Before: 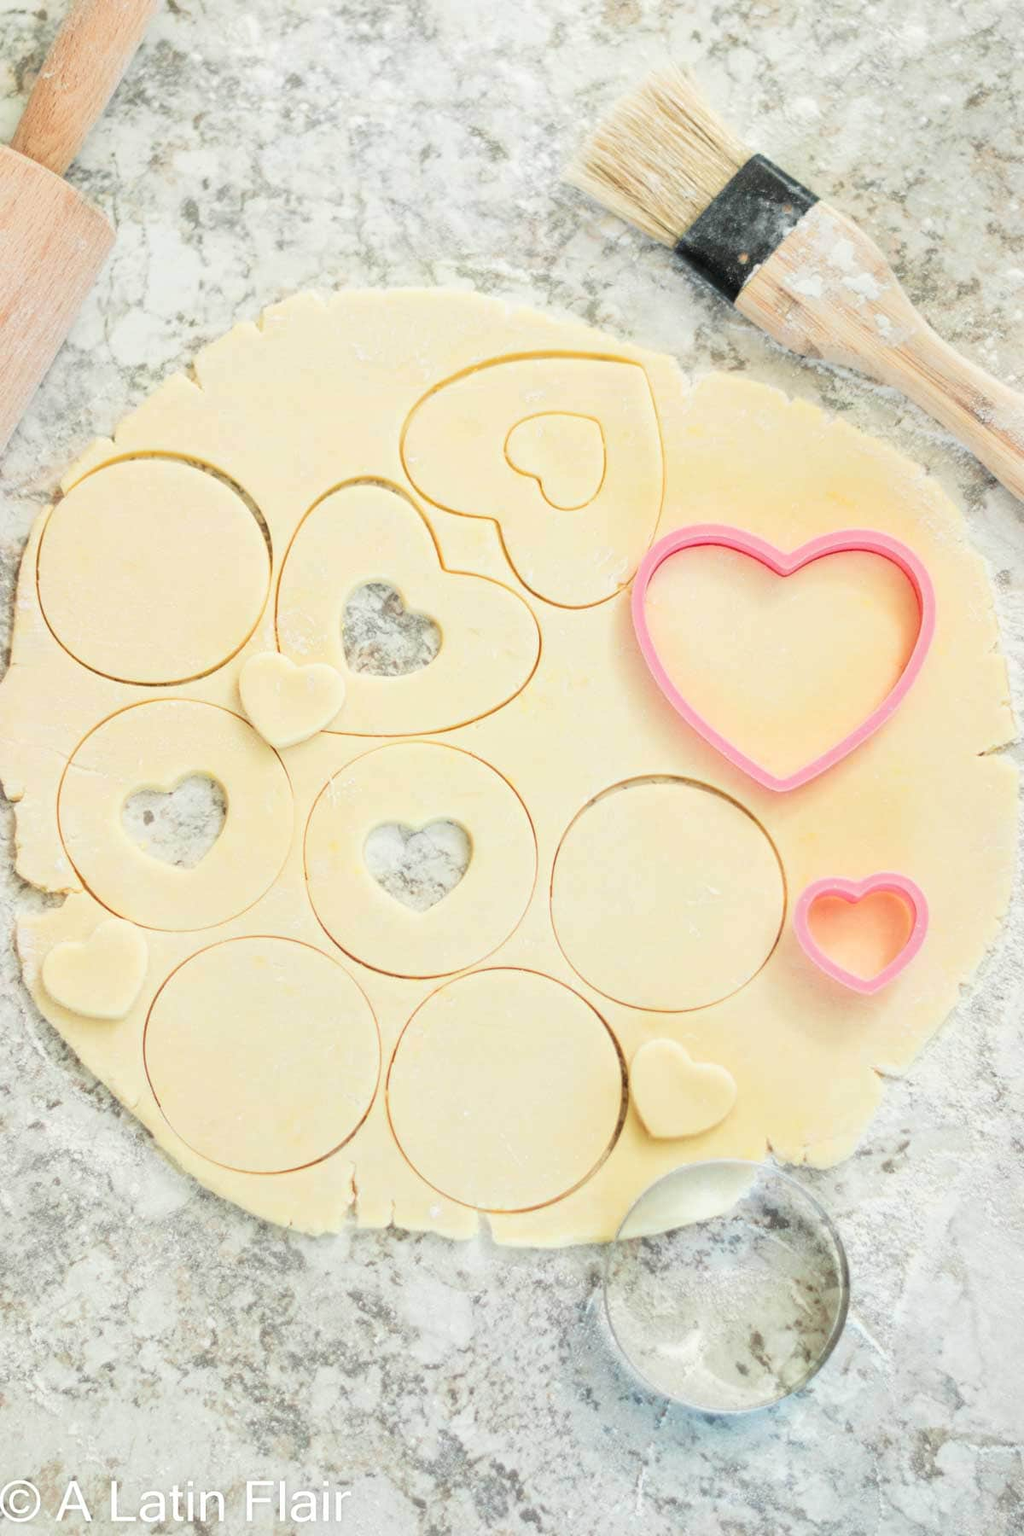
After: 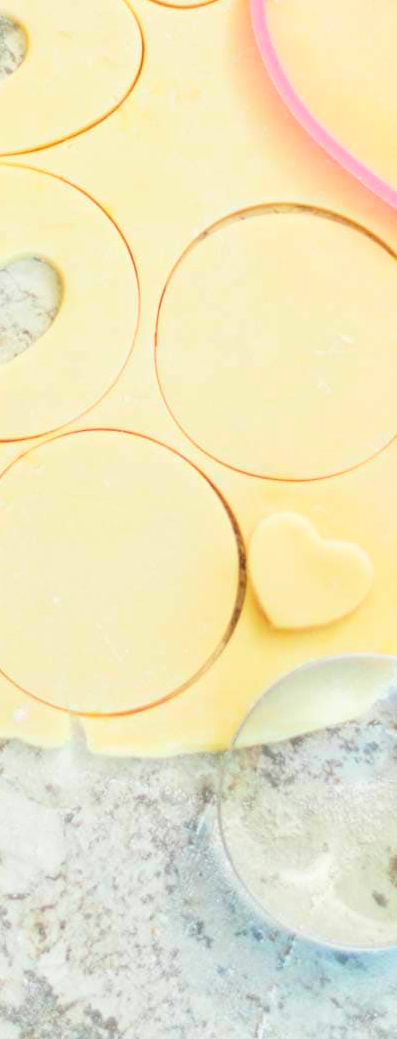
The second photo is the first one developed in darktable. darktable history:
crop: left 40.878%, top 39.176%, right 25.993%, bottom 3.081%
contrast brightness saturation: contrast 0.07, brightness 0.18, saturation 0.4
